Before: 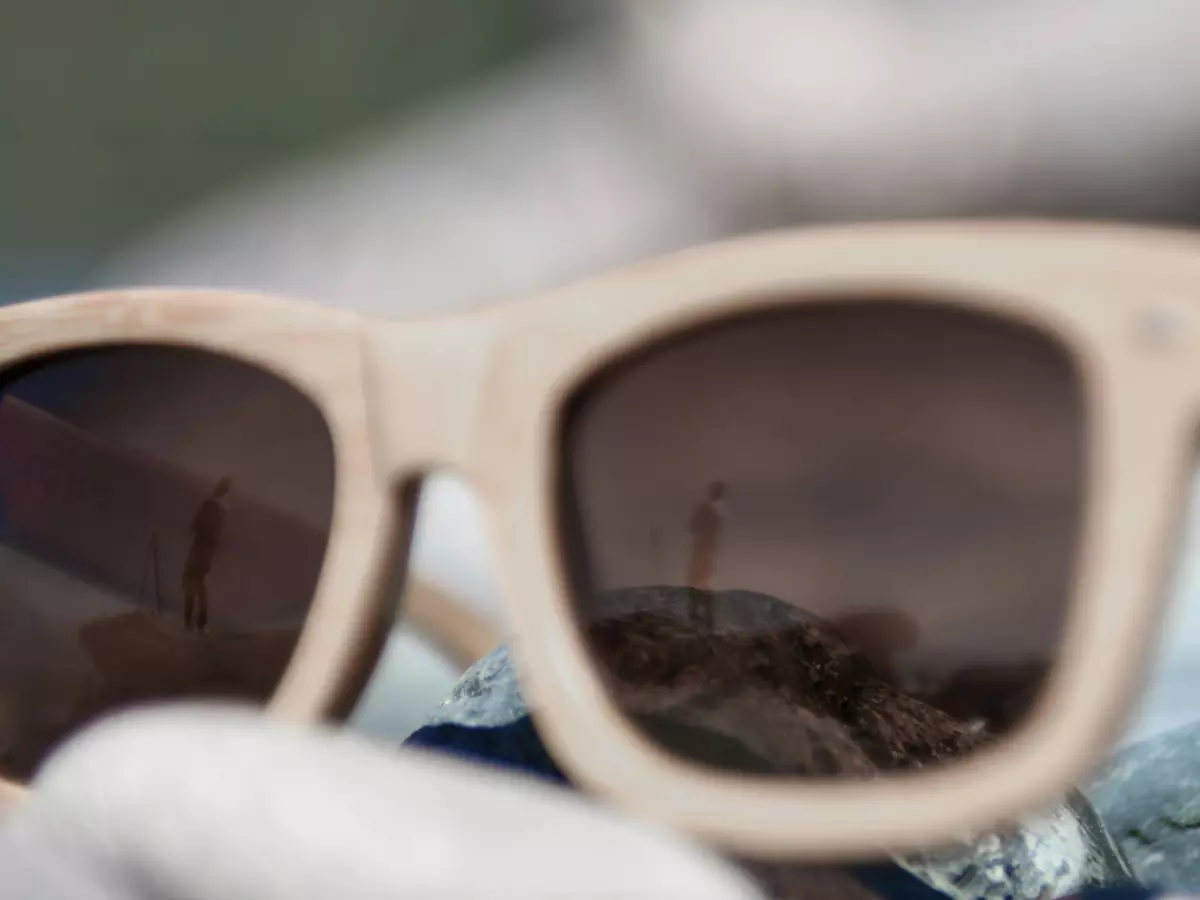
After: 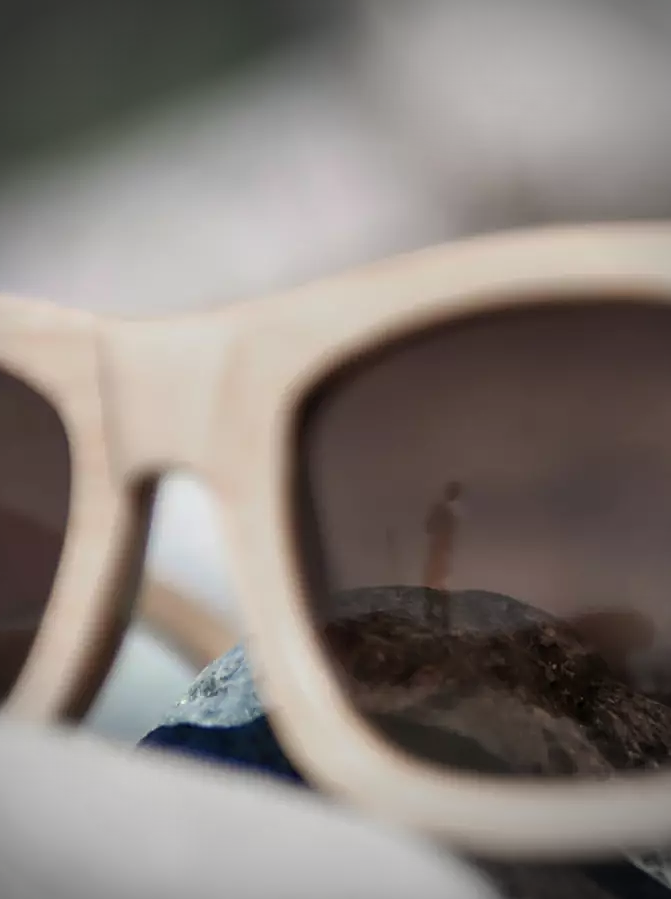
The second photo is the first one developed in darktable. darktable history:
crop: left 22.011%, right 22.014%, bottom 0.003%
sharpen: on, module defaults
vignetting: fall-off start 75.07%, brightness -0.628, saturation -0.68, width/height ratio 1.089, unbound false
